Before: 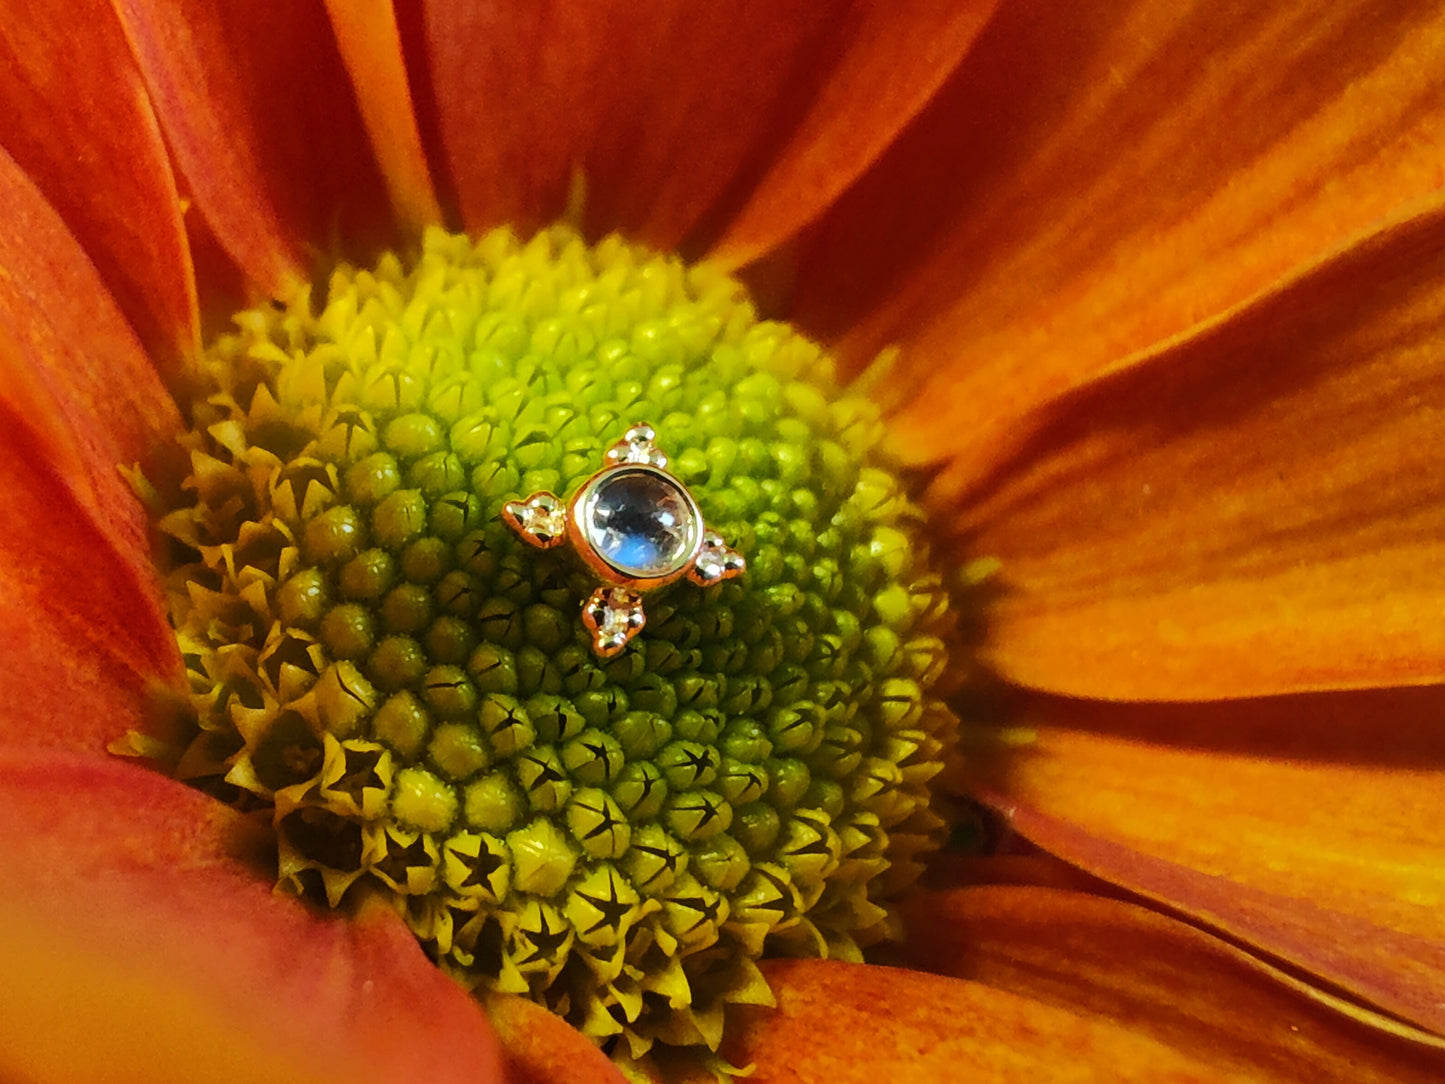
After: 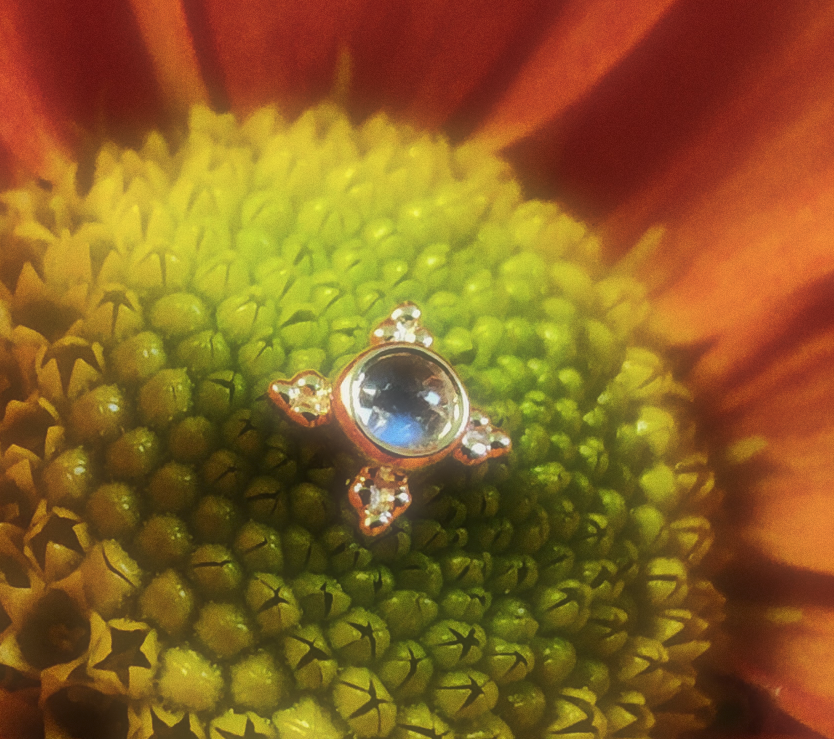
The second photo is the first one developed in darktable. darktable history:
grain: coarseness 0.47 ISO
crop: left 16.202%, top 11.208%, right 26.045%, bottom 20.557%
soften: size 60.24%, saturation 65.46%, brightness 0.506 EV, mix 25.7%
